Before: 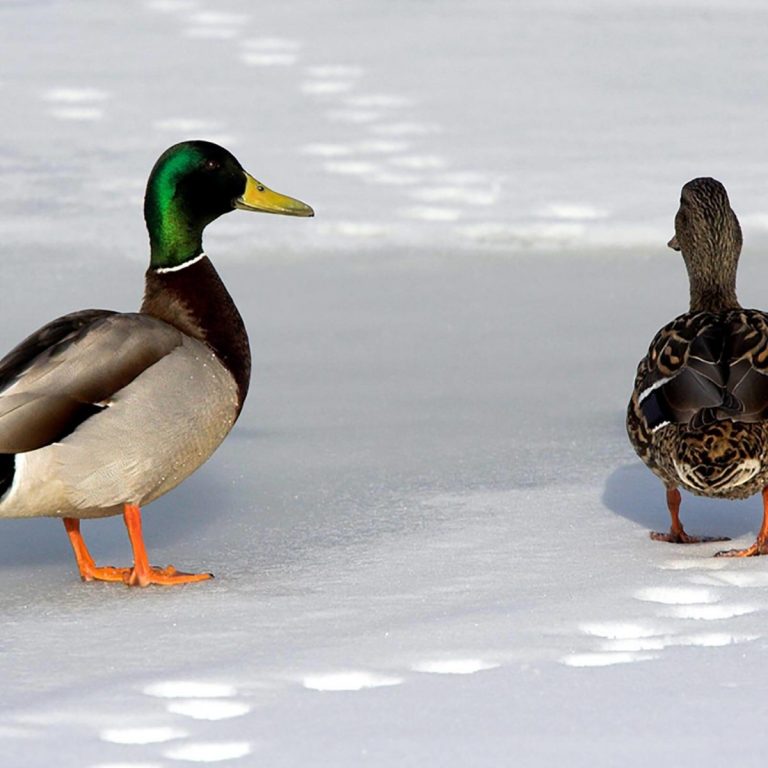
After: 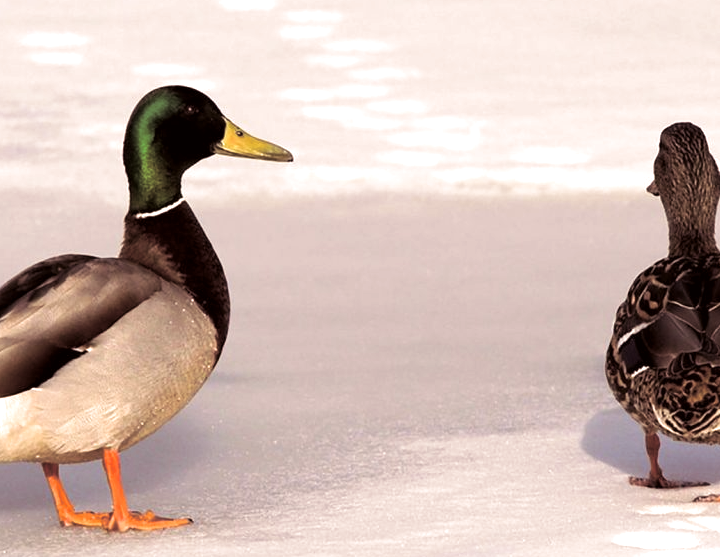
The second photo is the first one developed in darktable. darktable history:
color balance rgb: perceptual saturation grading › global saturation 25%, perceptual saturation grading › highlights -50%, perceptual saturation grading › shadows 30%, perceptual brilliance grading › global brilliance 12%, global vibrance 20%
crop: left 2.737%, top 7.287%, right 3.421%, bottom 20.179%
color correction: highlights a* 10.21, highlights b* 9.79, shadows a* 8.61, shadows b* 7.88, saturation 0.8
split-toning: shadows › saturation 0.24, highlights › hue 54°, highlights › saturation 0.24
